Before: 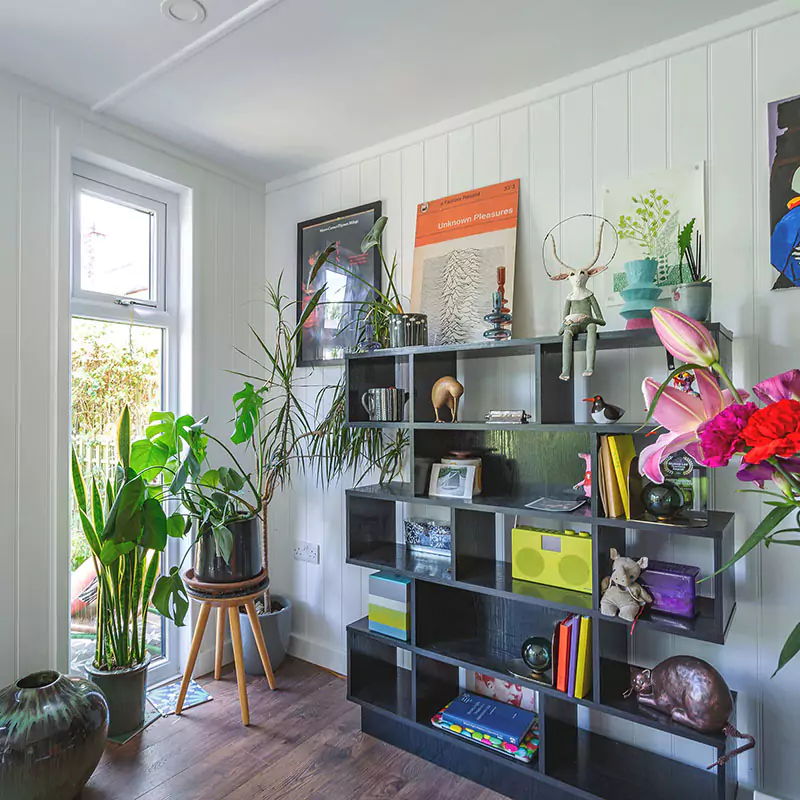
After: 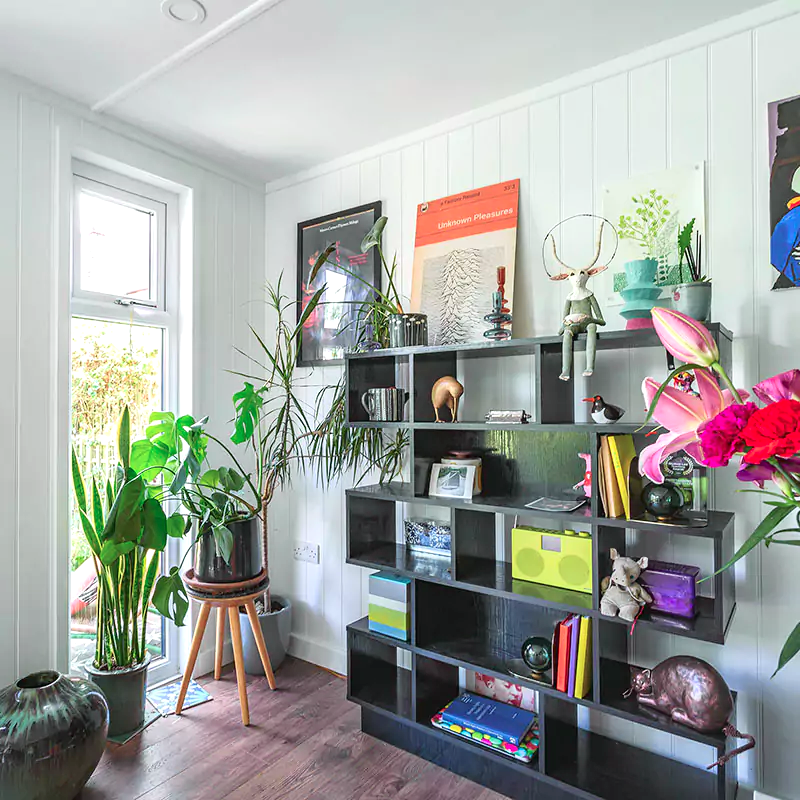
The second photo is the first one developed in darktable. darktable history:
exposure: black level correction 0.001, exposure 0.5 EV, compensate exposure bias true, compensate highlight preservation false
tone curve: curves: ch0 [(0, 0) (0.058, 0.027) (0.214, 0.183) (0.304, 0.288) (0.561, 0.554) (0.687, 0.677) (0.768, 0.768) (0.858, 0.861) (0.986, 0.957)]; ch1 [(0, 0) (0.172, 0.123) (0.312, 0.296) (0.437, 0.429) (0.471, 0.469) (0.502, 0.5) (0.513, 0.515) (0.583, 0.604) (0.631, 0.659) (0.703, 0.721) (0.889, 0.924) (1, 1)]; ch2 [(0, 0) (0.411, 0.424) (0.485, 0.497) (0.502, 0.5) (0.517, 0.511) (0.566, 0.573) (0.622, 0.613) (0.709, 0.677) (1, 1)], color space Lab, independent channels, preserve colors none
